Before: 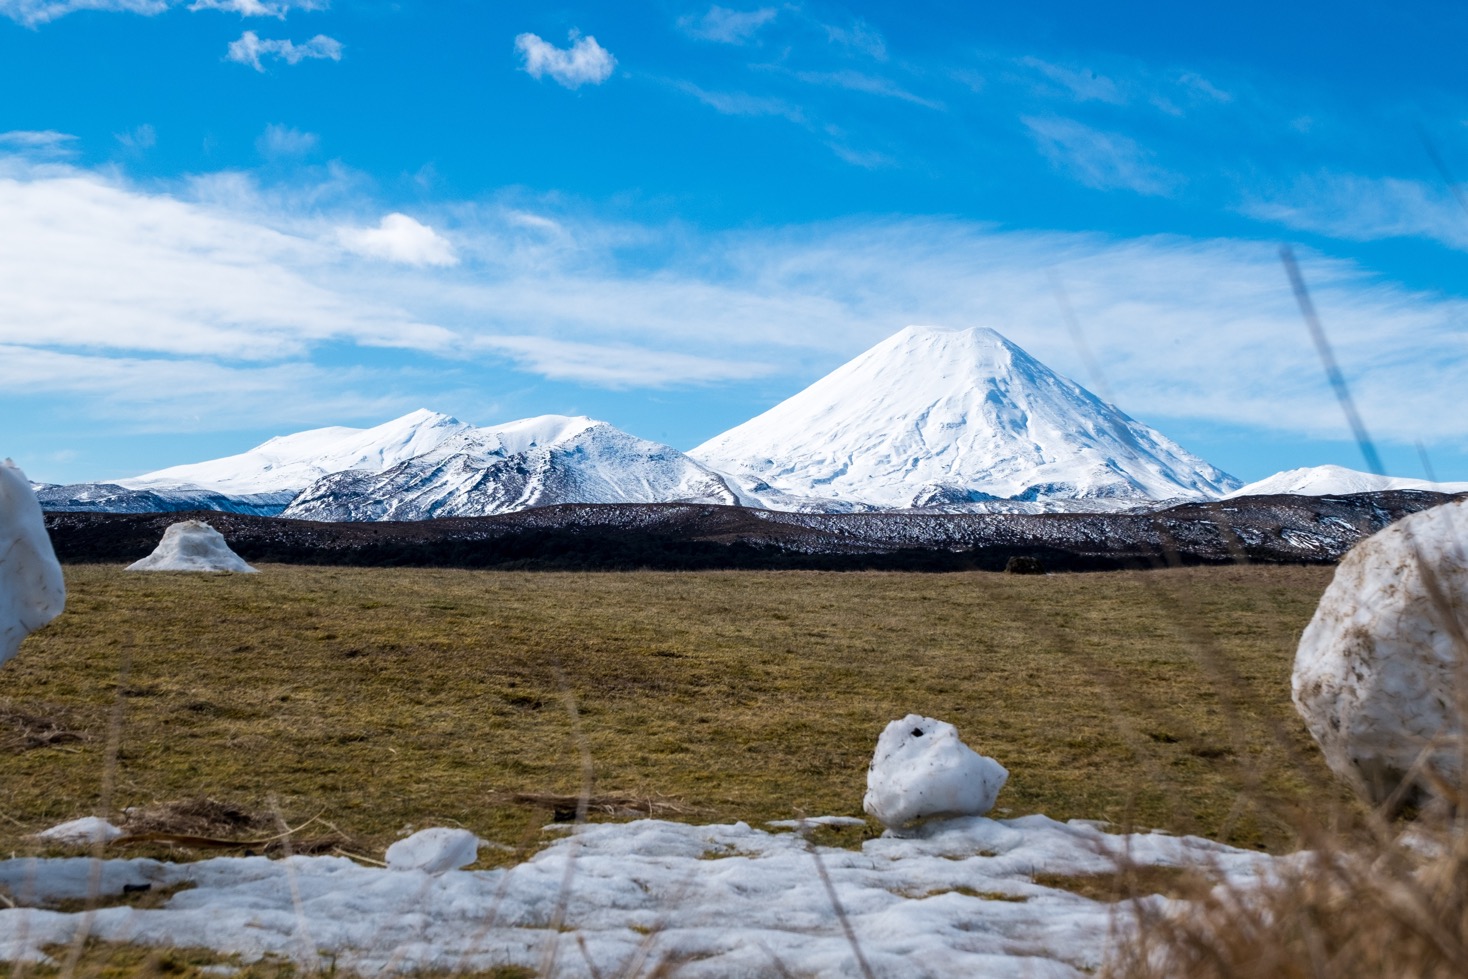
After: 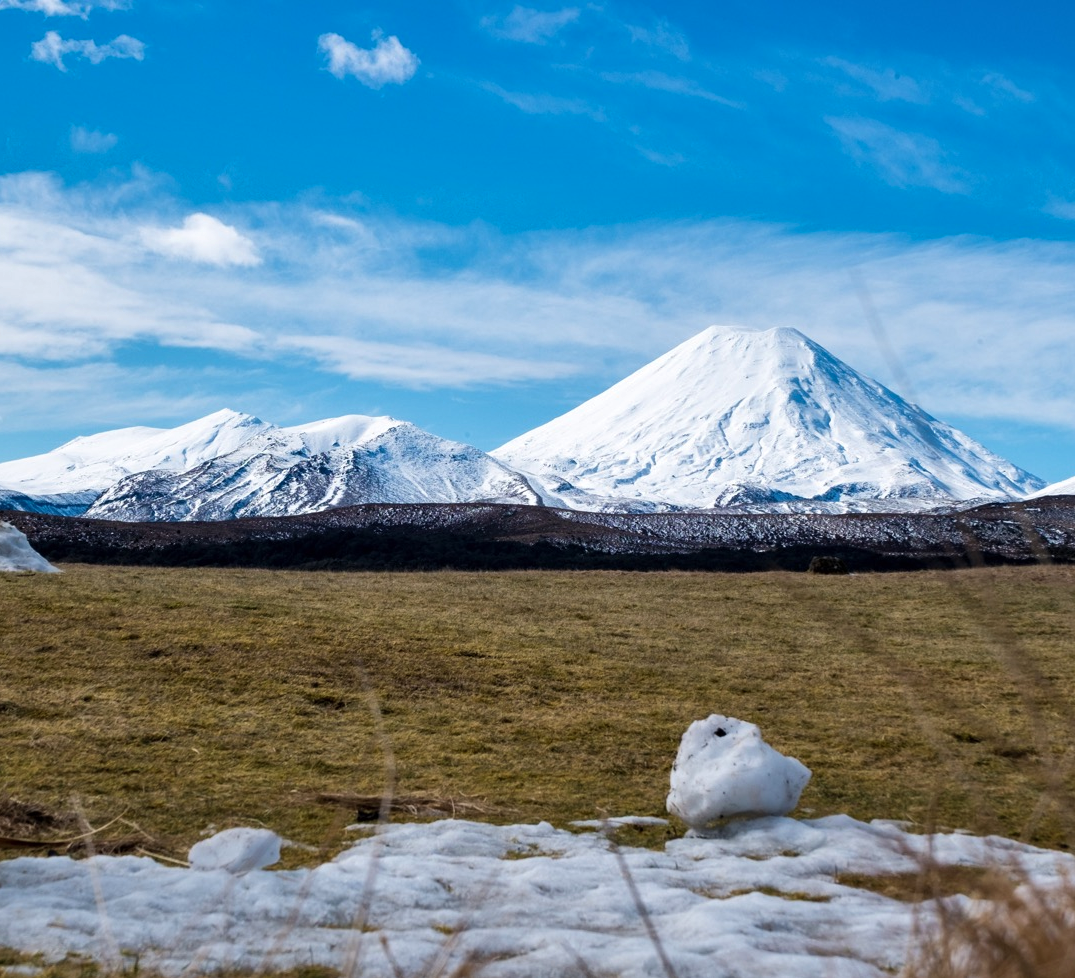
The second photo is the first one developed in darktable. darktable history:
velvia: strength 9.48%
crop: left 13.456%, top 0%, right 13.289%
shadows and highlights: soften with gaussian
